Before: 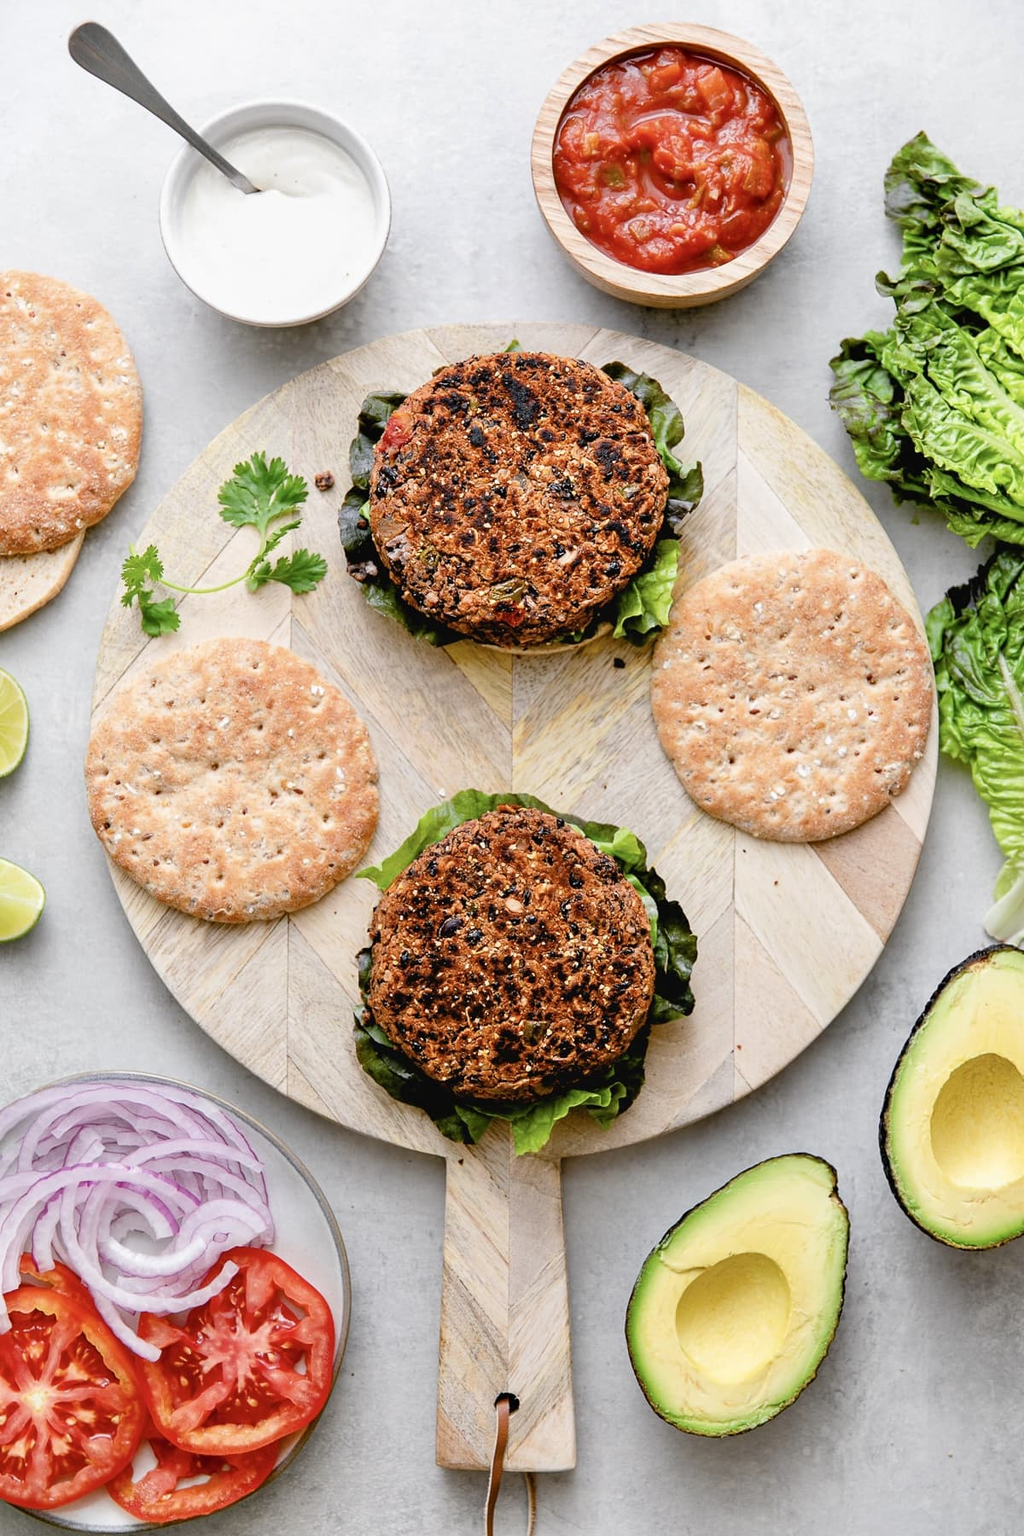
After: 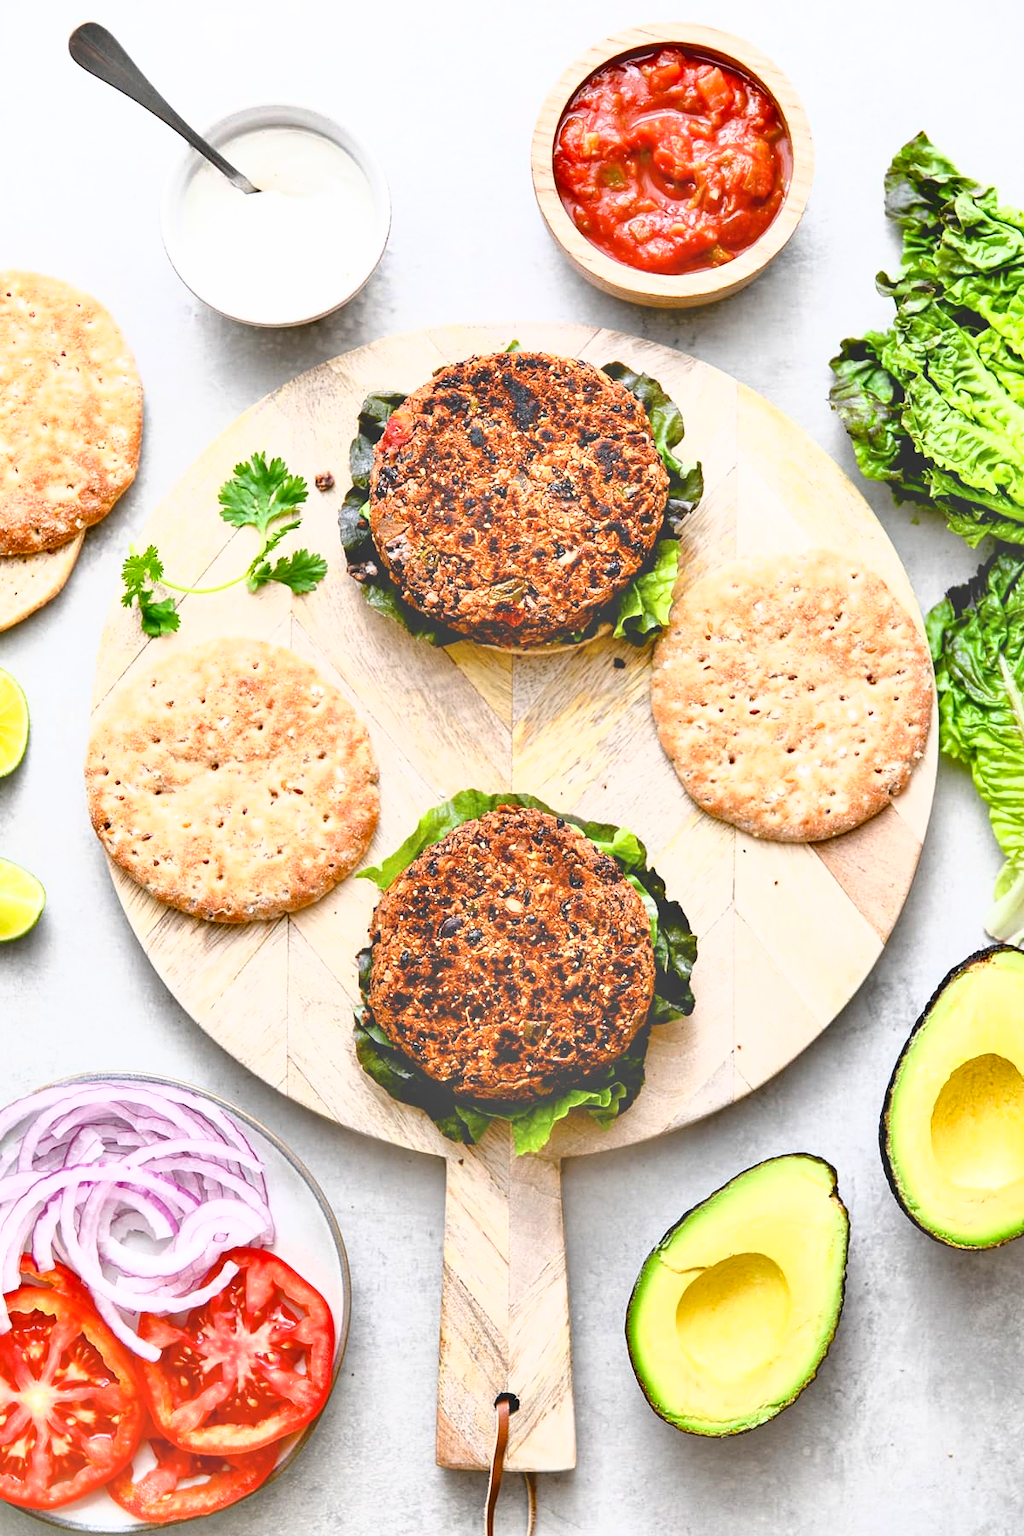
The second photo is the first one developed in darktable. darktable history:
shadows and highlights: soften with gaussian
tone curve: curves: ch0 [(0, 0) (0.003, 0.326) (0.011, 0.332) (0.025, 0.352) (0.044, 0.378) (0.069, 0.4) (0.1, 0.416) (0.136, 0.432) (0.177, 0.468) (0.224, 0.509) (0.277, 0.554) (0.335, 0.6) (0.399, 0.642) (0.468, 0.693) (0.543, 0.753) (0.623, 0.818) (0.709, 0.897) (0.801, 0.974) (0.898, 0.991) (1, 1)], color space Lab, independent channels, preserve colors none
